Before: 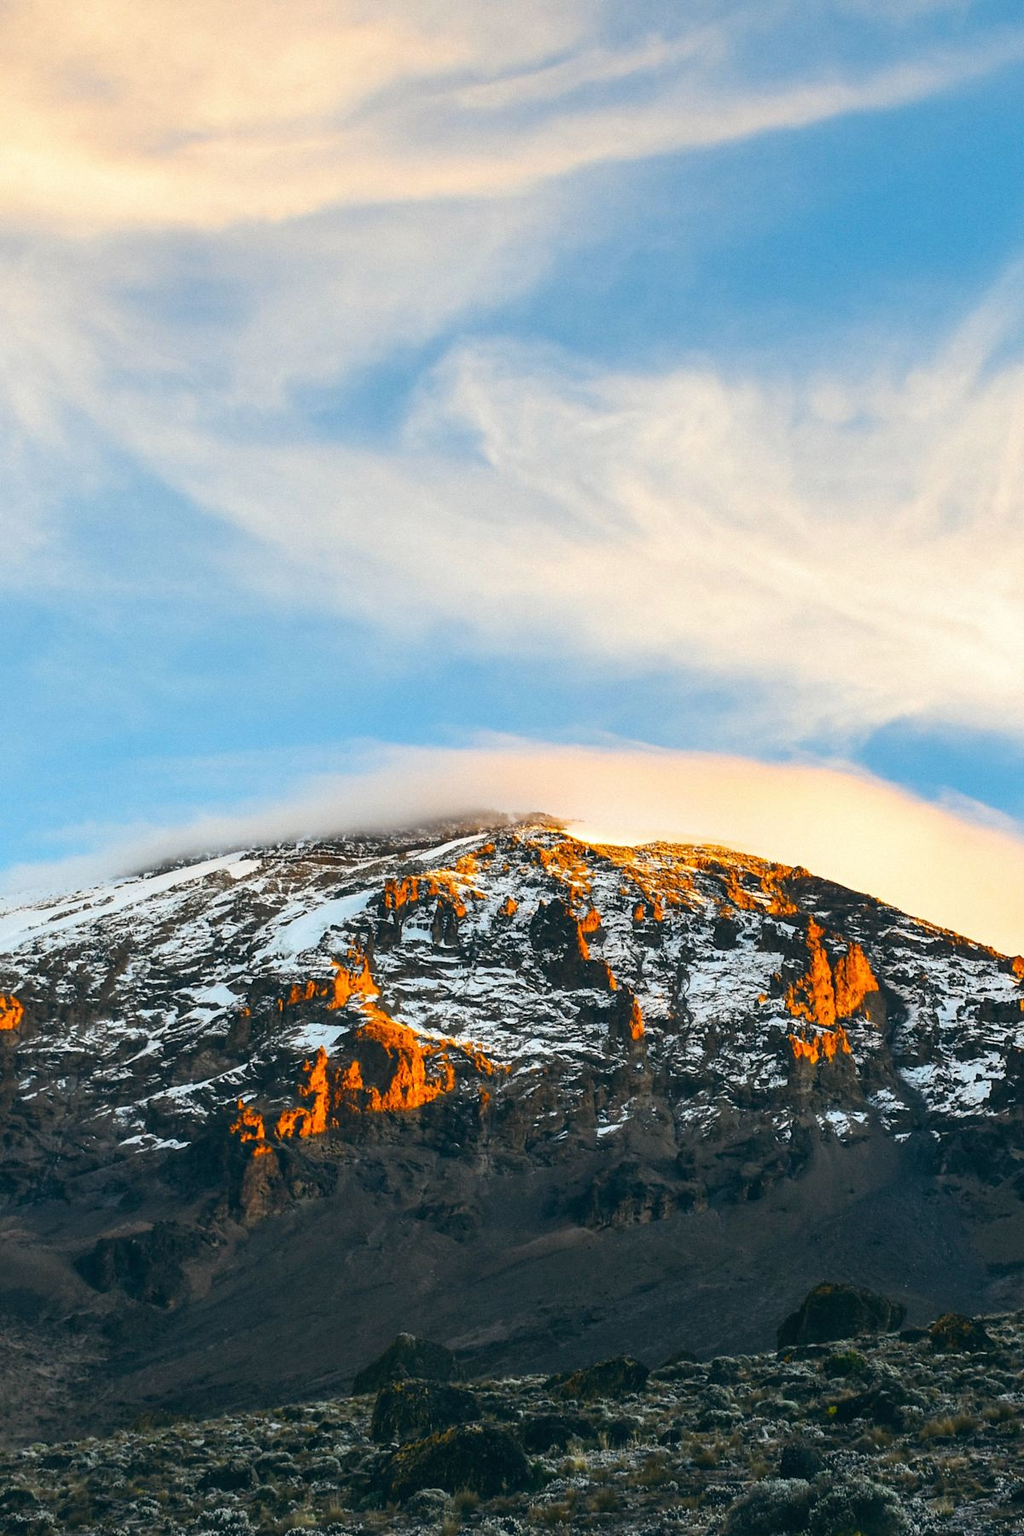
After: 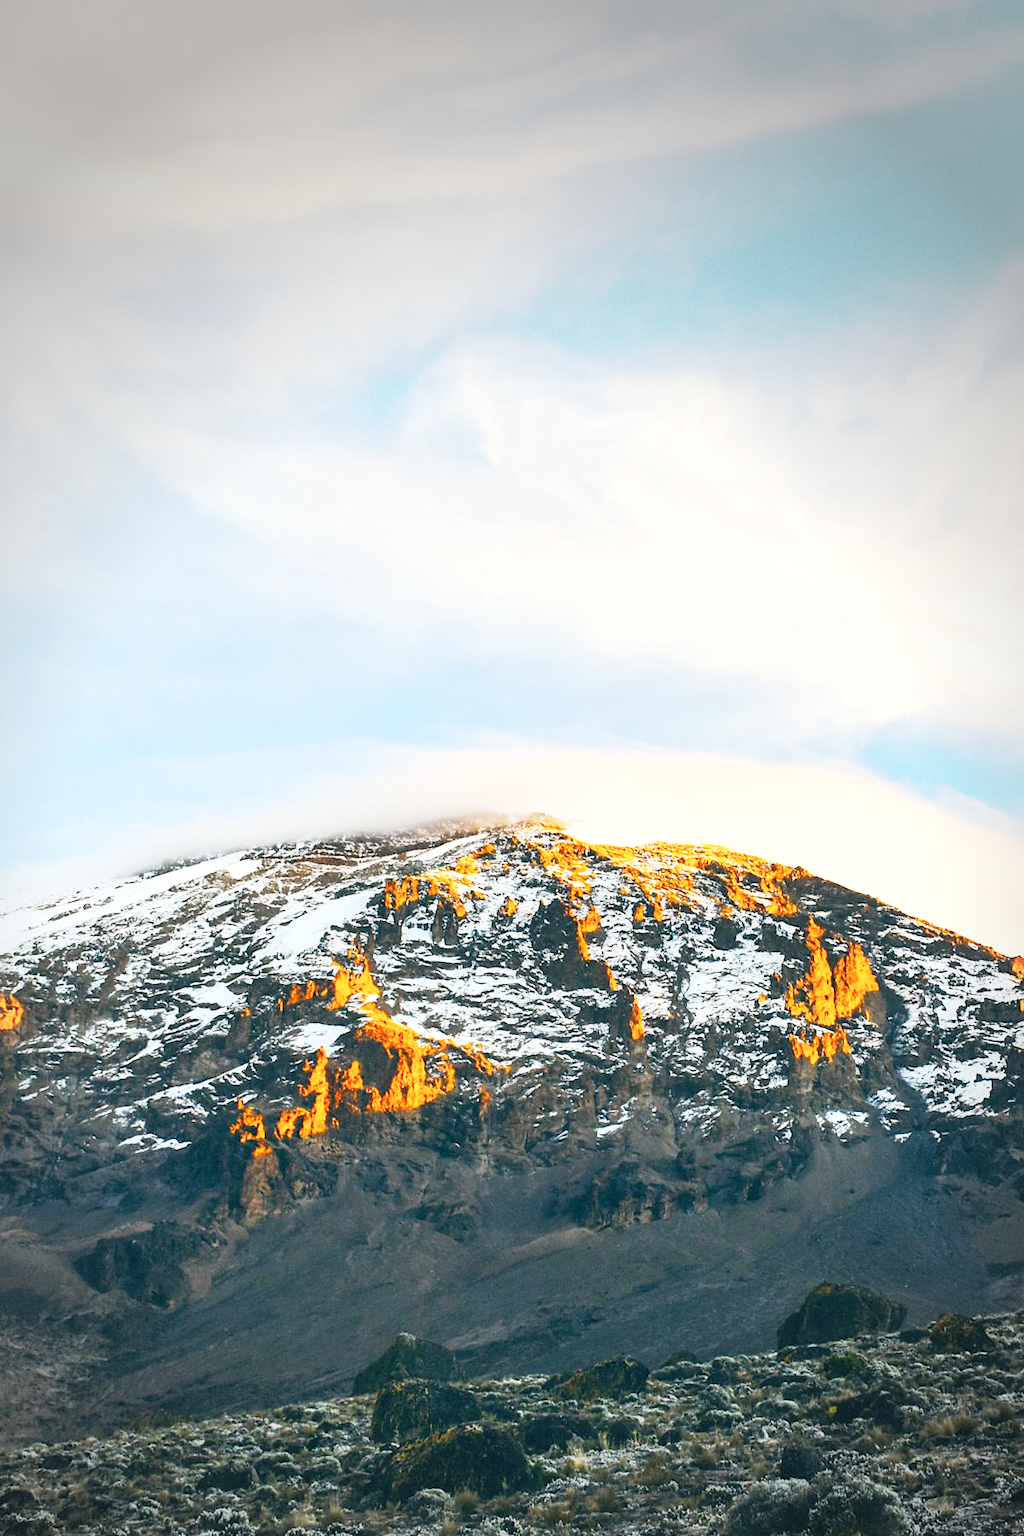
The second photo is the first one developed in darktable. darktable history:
vignetting: fall-off start 64.63%, center (-0.034, 0.148), width/height ratio 0.881
base curve: curves: ch0 [(0, 0) (0.088, 0.125) (0.176, 0.251) (0.354, 0.501) (0.613, 0.749) (1, 0.877)], preserve colors none
exposure: exposure 1 EV, compensate highlight preservation false
